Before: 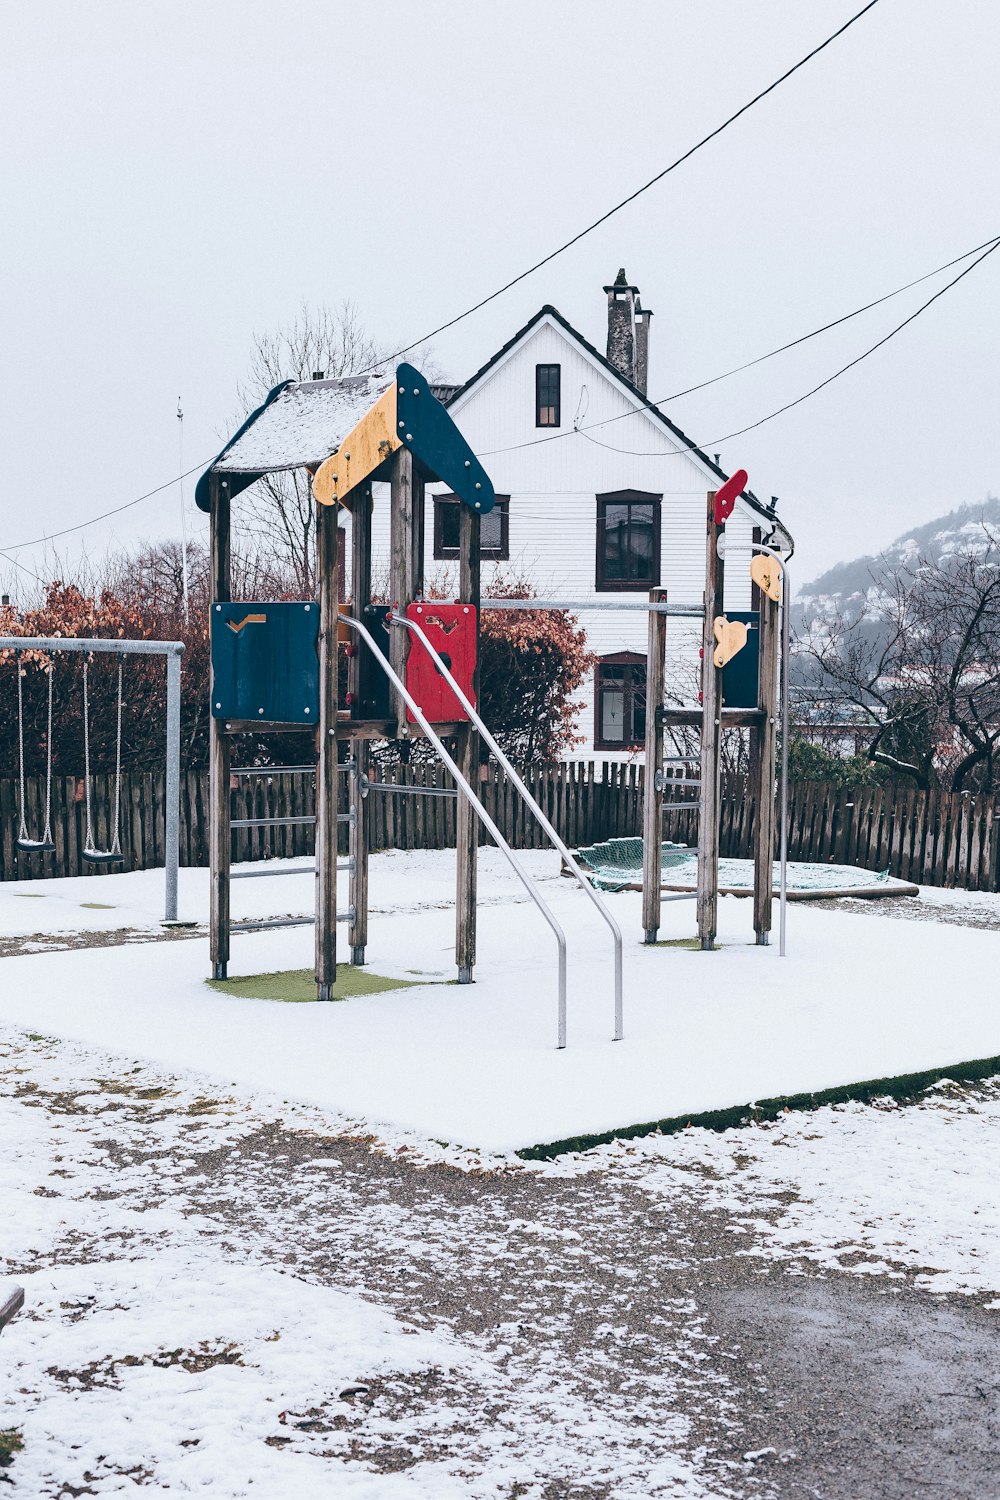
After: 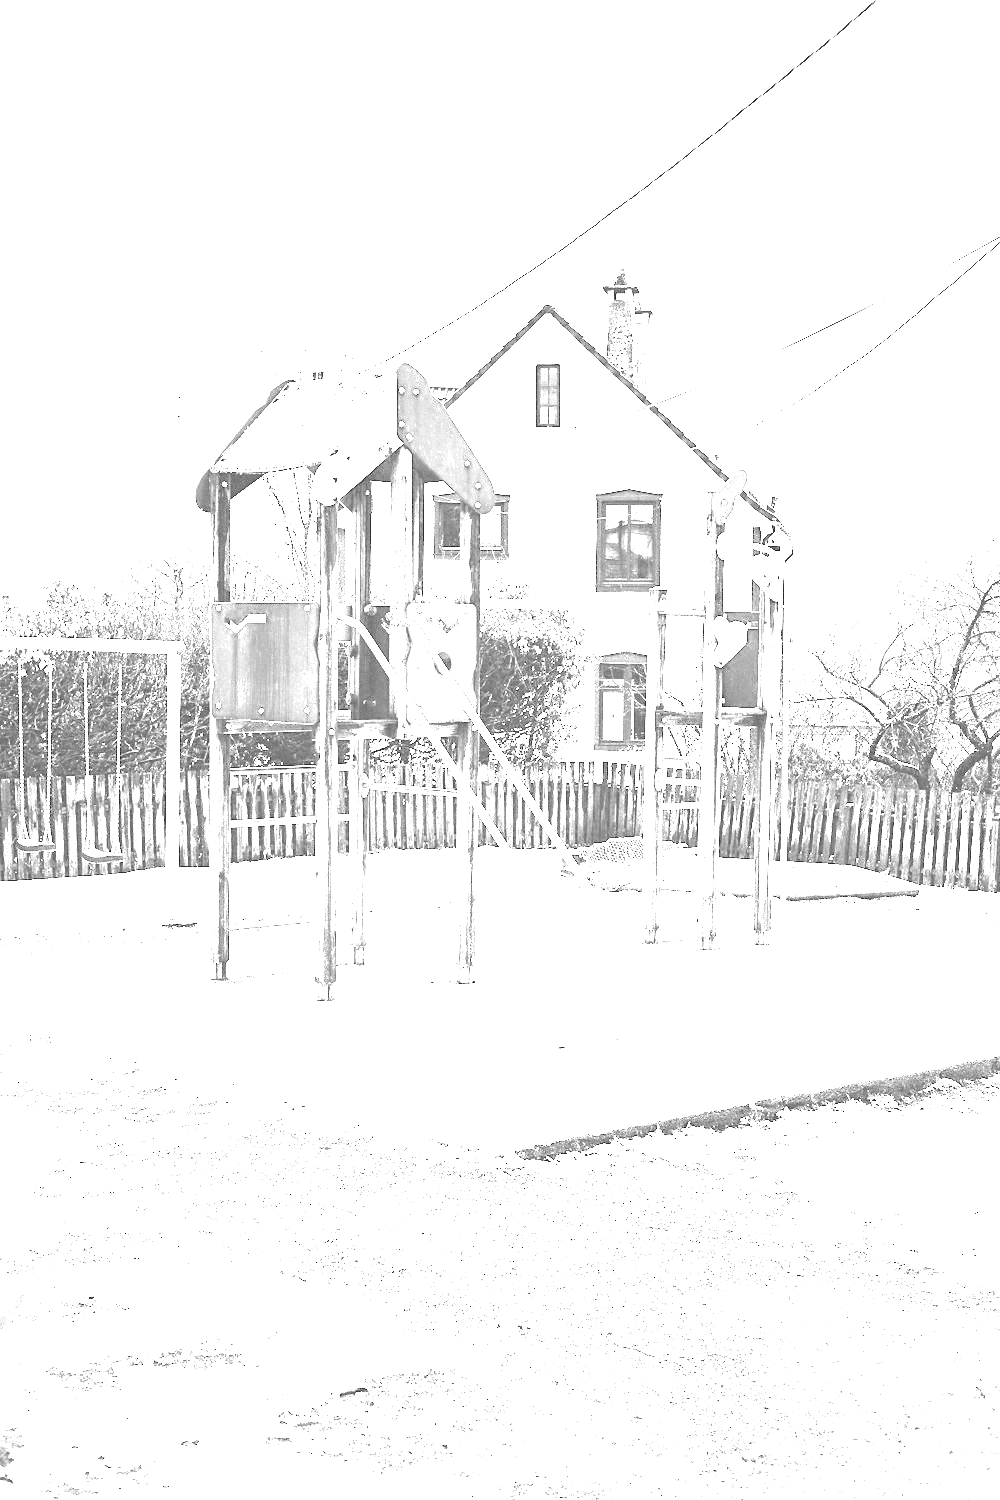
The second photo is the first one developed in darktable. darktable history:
color calibration: output gray [0.21, 0.42, 0.37, 0], gray › normalize channels true, illuminant same as pipeline (D50), adaptation XYZ, x 0.346, y 0.359, gamut compression 0
exposure: black level correction 0, exposure 4 EV, compensate exposure bias true, compensate highlight preservation false
